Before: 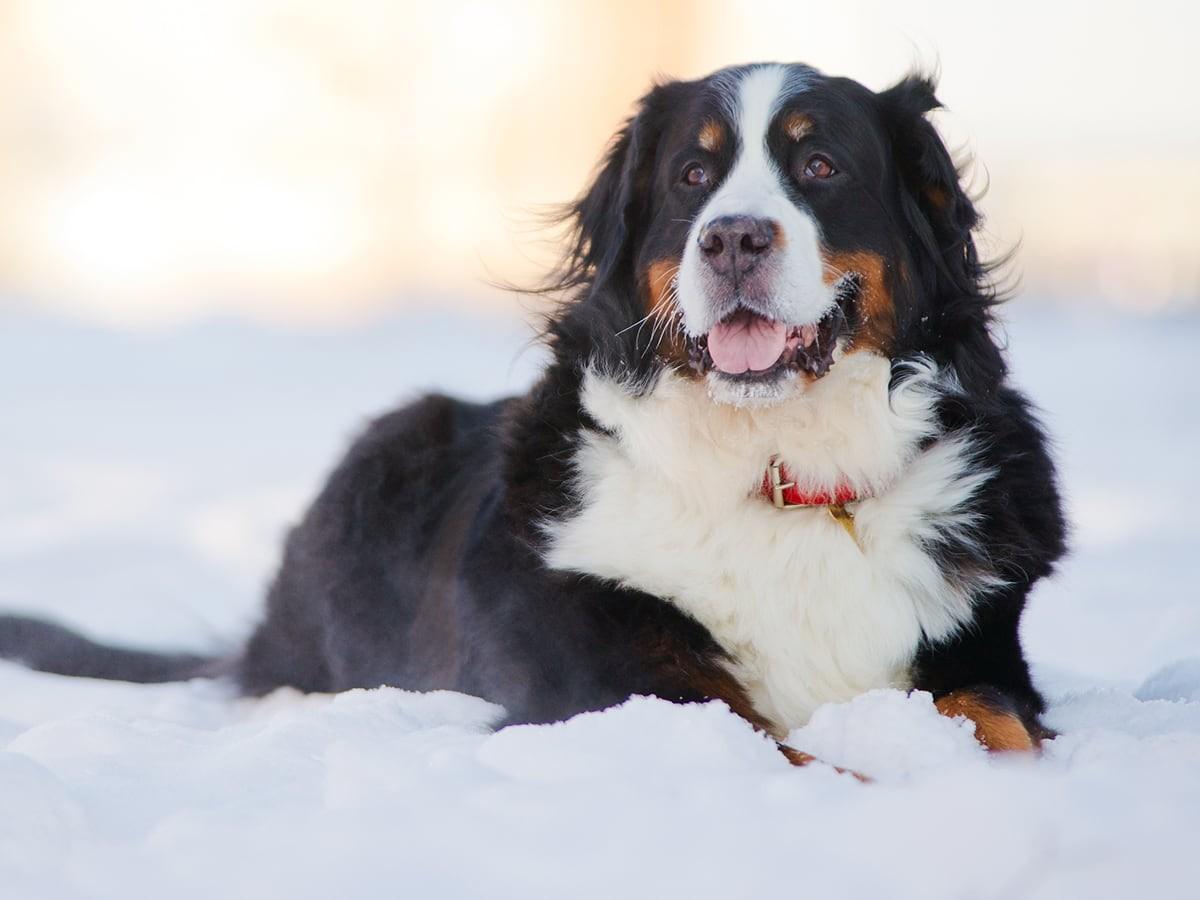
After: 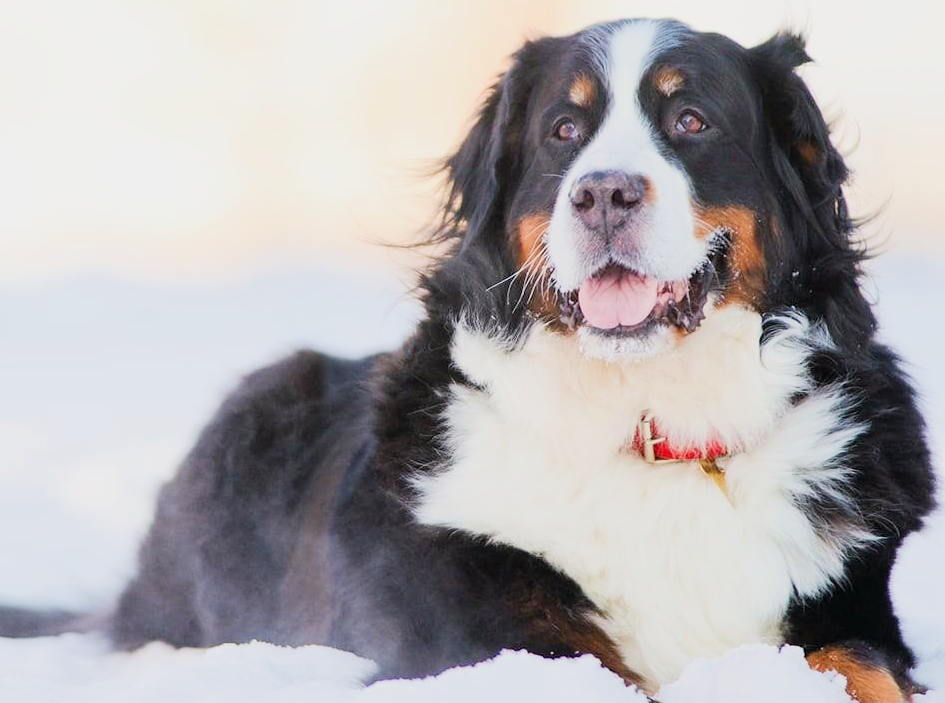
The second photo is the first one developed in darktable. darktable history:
filmic rgb: black relative exposure -16 EV, white relative exposure 6.12 EV, hardness 5.22
crop and rotate: left 10.77%, top 5.1%, right 10.41%, bottom 16.76%
exposure: black level correction 0, exposure 1.125 EV, compensate exposure bias true, compensate highlight preservation false
